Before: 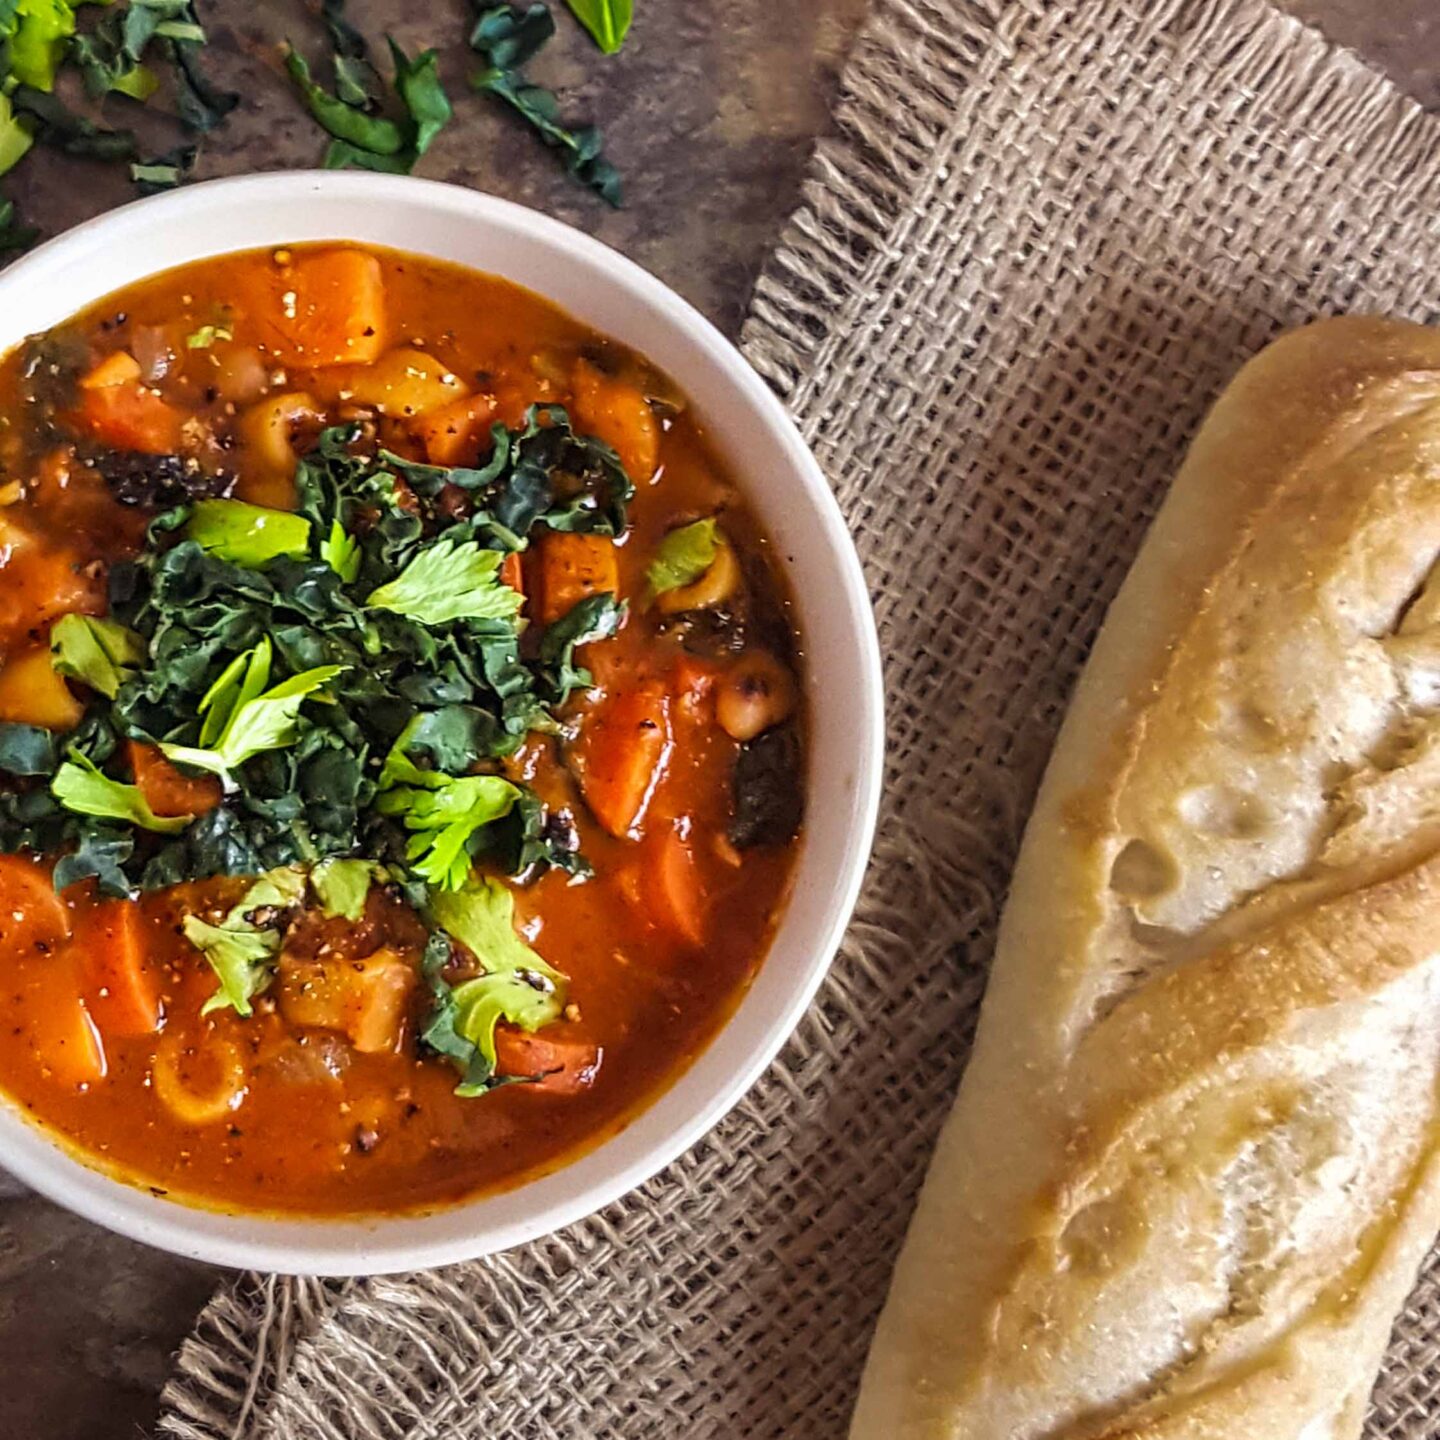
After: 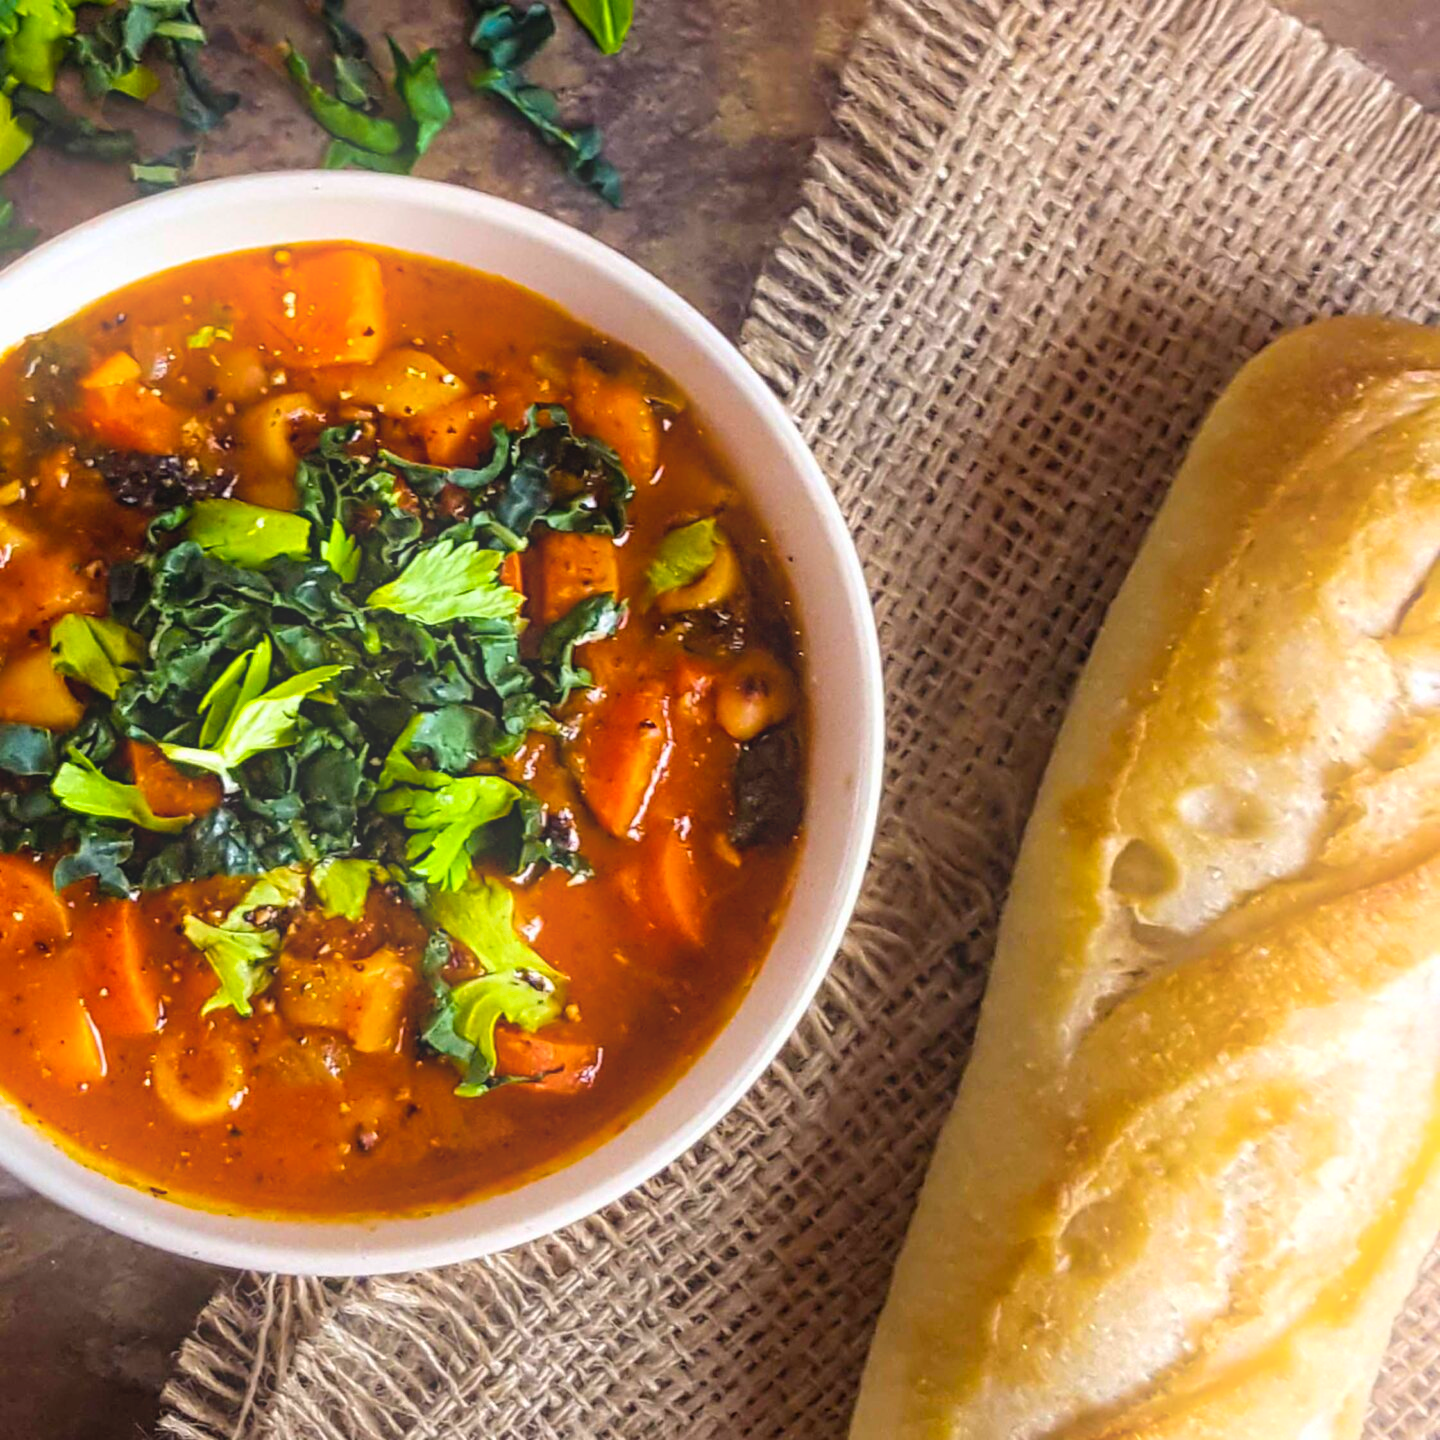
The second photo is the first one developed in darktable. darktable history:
color balance rgb: linear chroma grading › global chroma 9.31%, global vibrance 41.49%
bloom: on, module defaults
